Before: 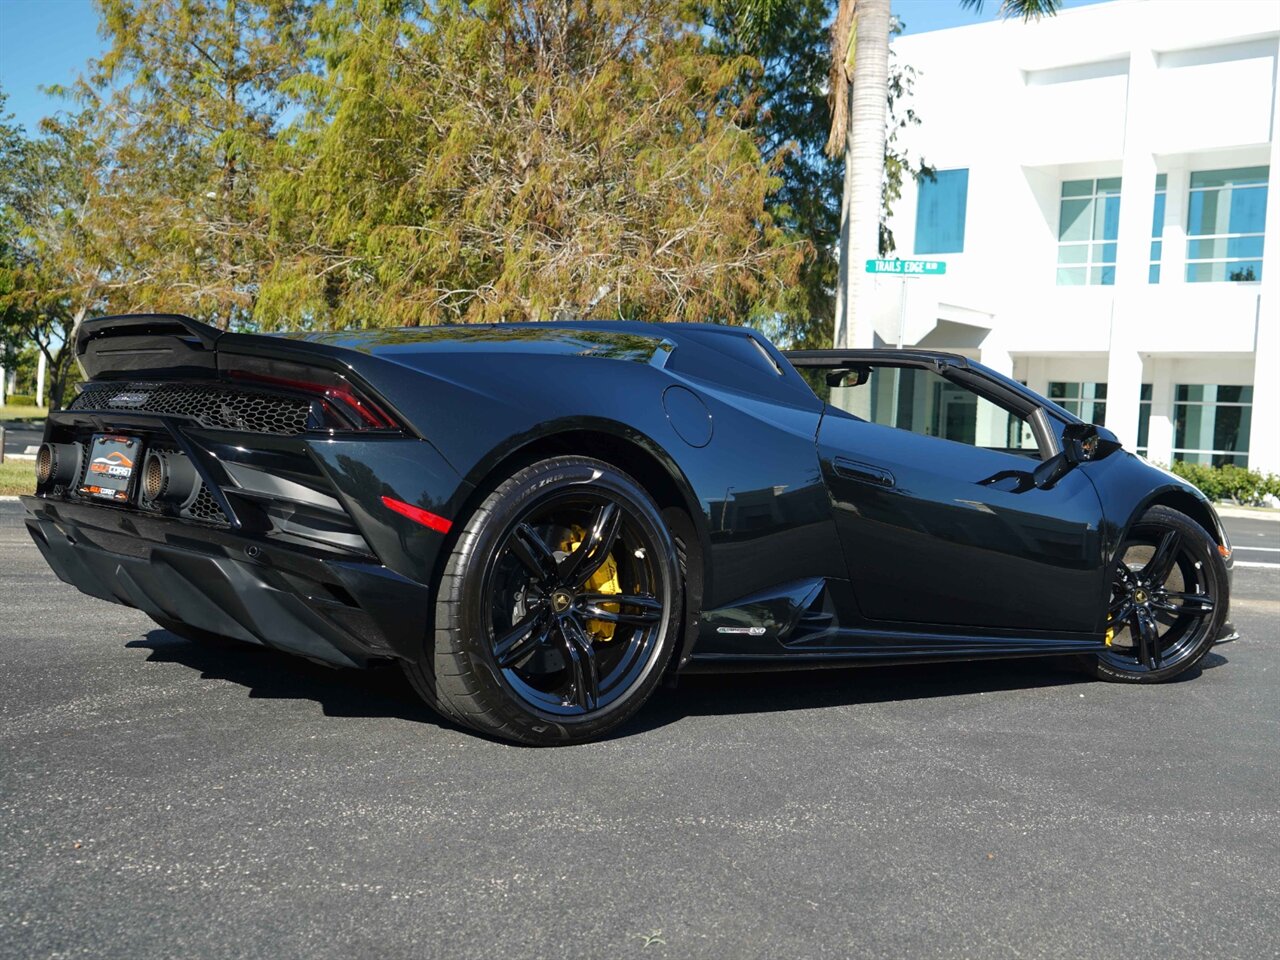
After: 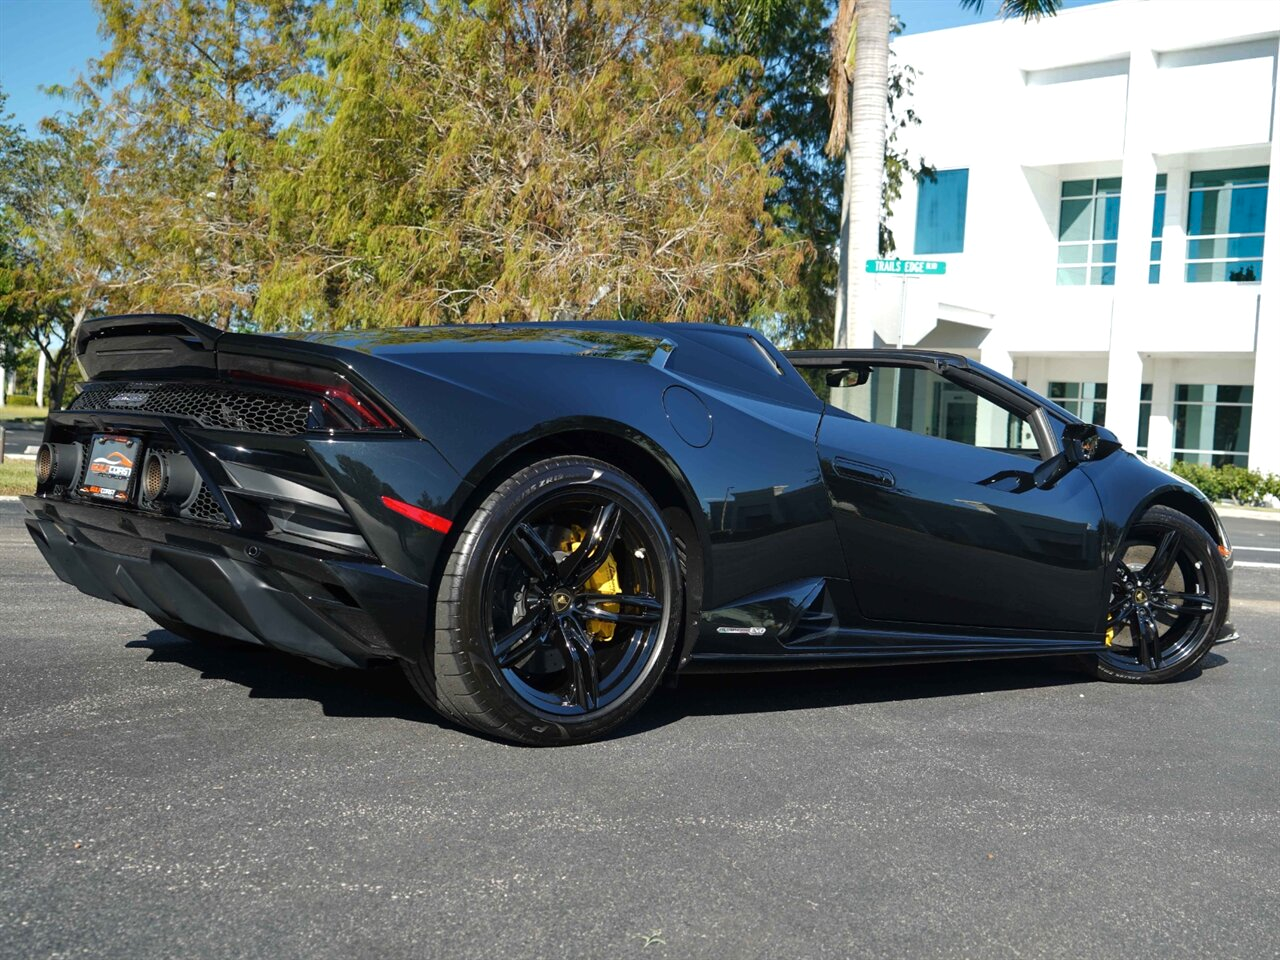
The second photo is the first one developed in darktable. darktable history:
shadows and highlights: shadows 12, white point adjustment 1.2, soften with gaussian
tone equalizer: -8 EV 0.06 EV, smoothing diameter 25%, edges refinement/feathering 10, preserve details guided filter
